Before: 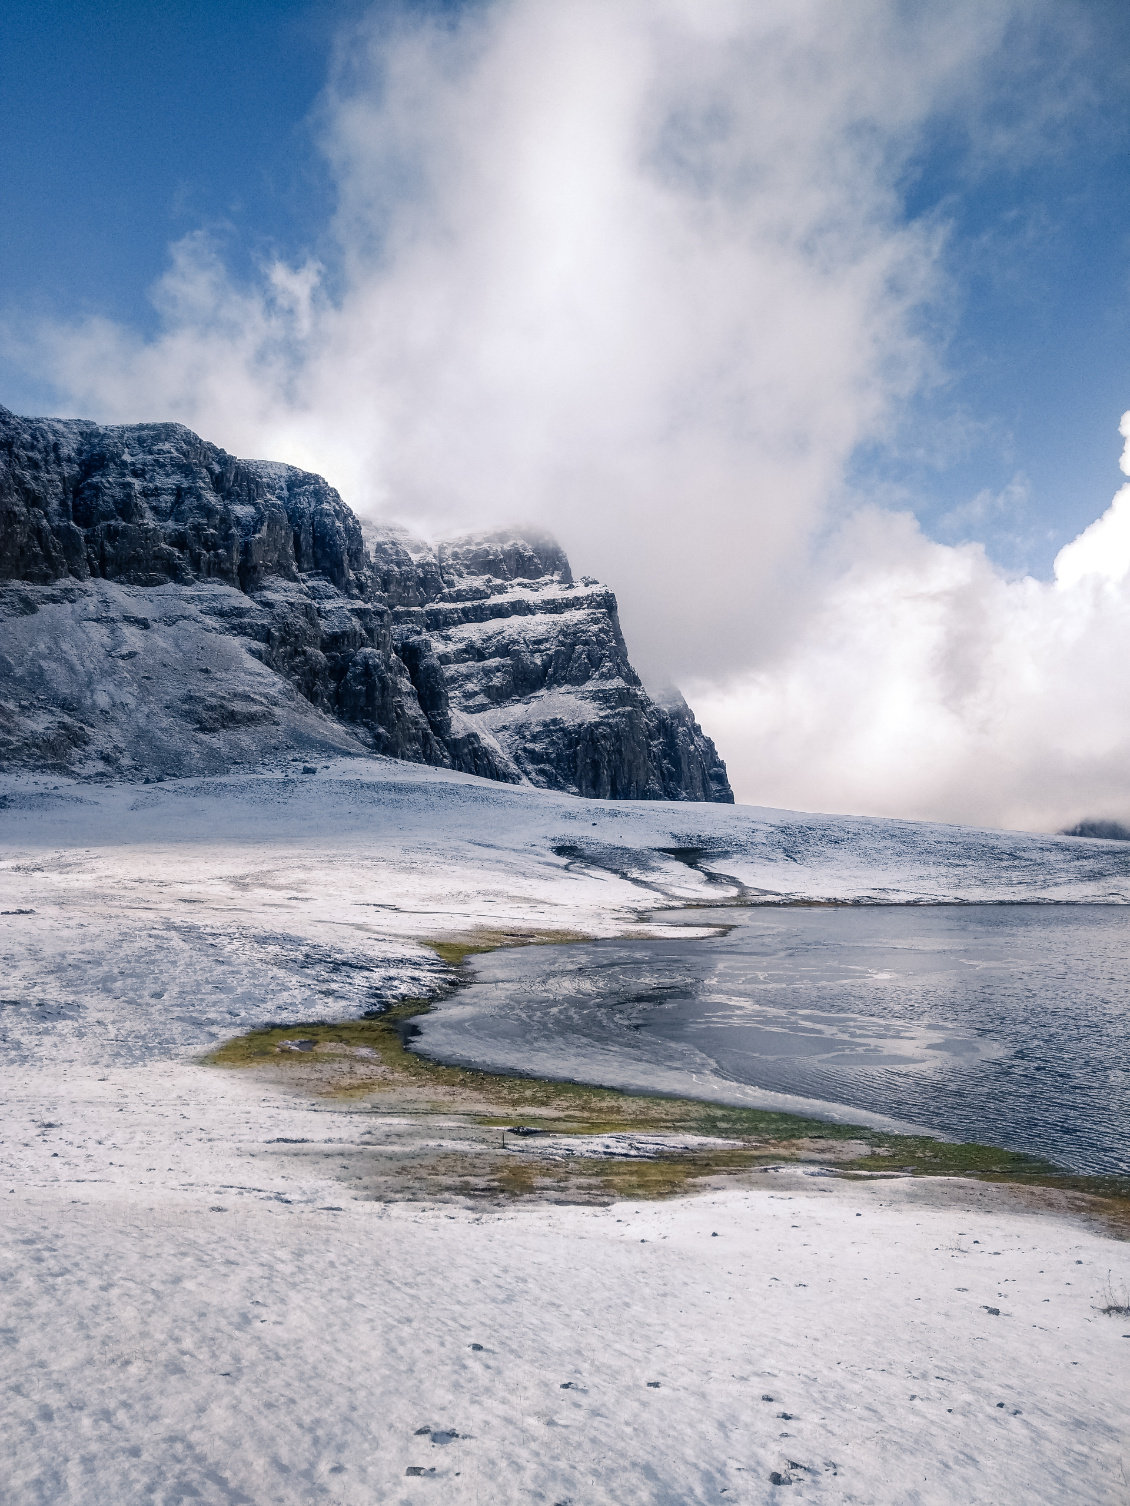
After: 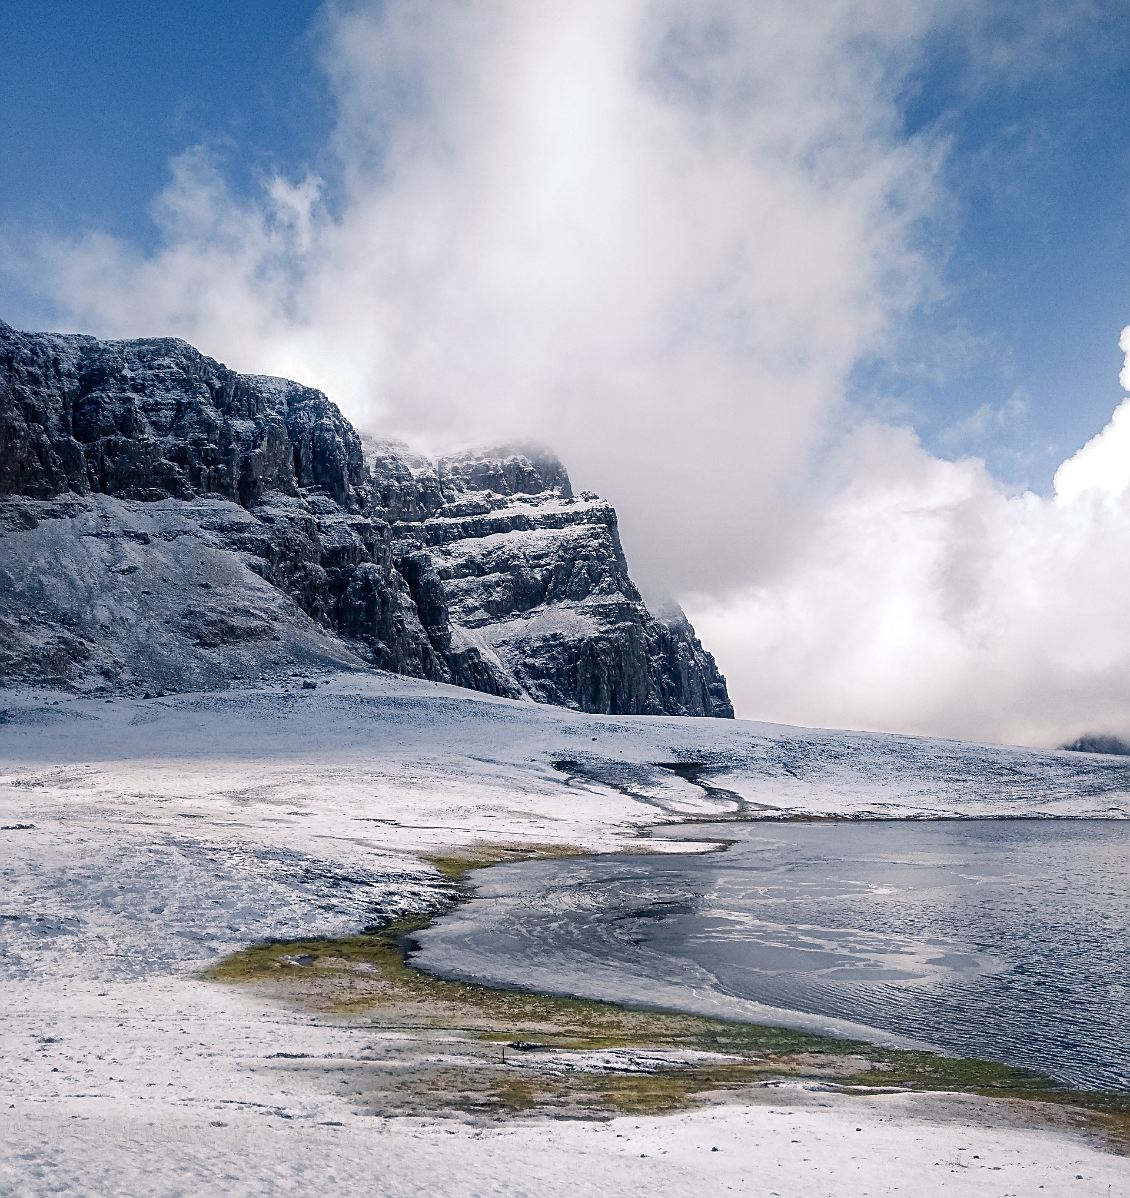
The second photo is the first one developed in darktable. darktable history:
sharpen: on, module defaults
crop and rotate: top 5.649%, bottom 14.798%
